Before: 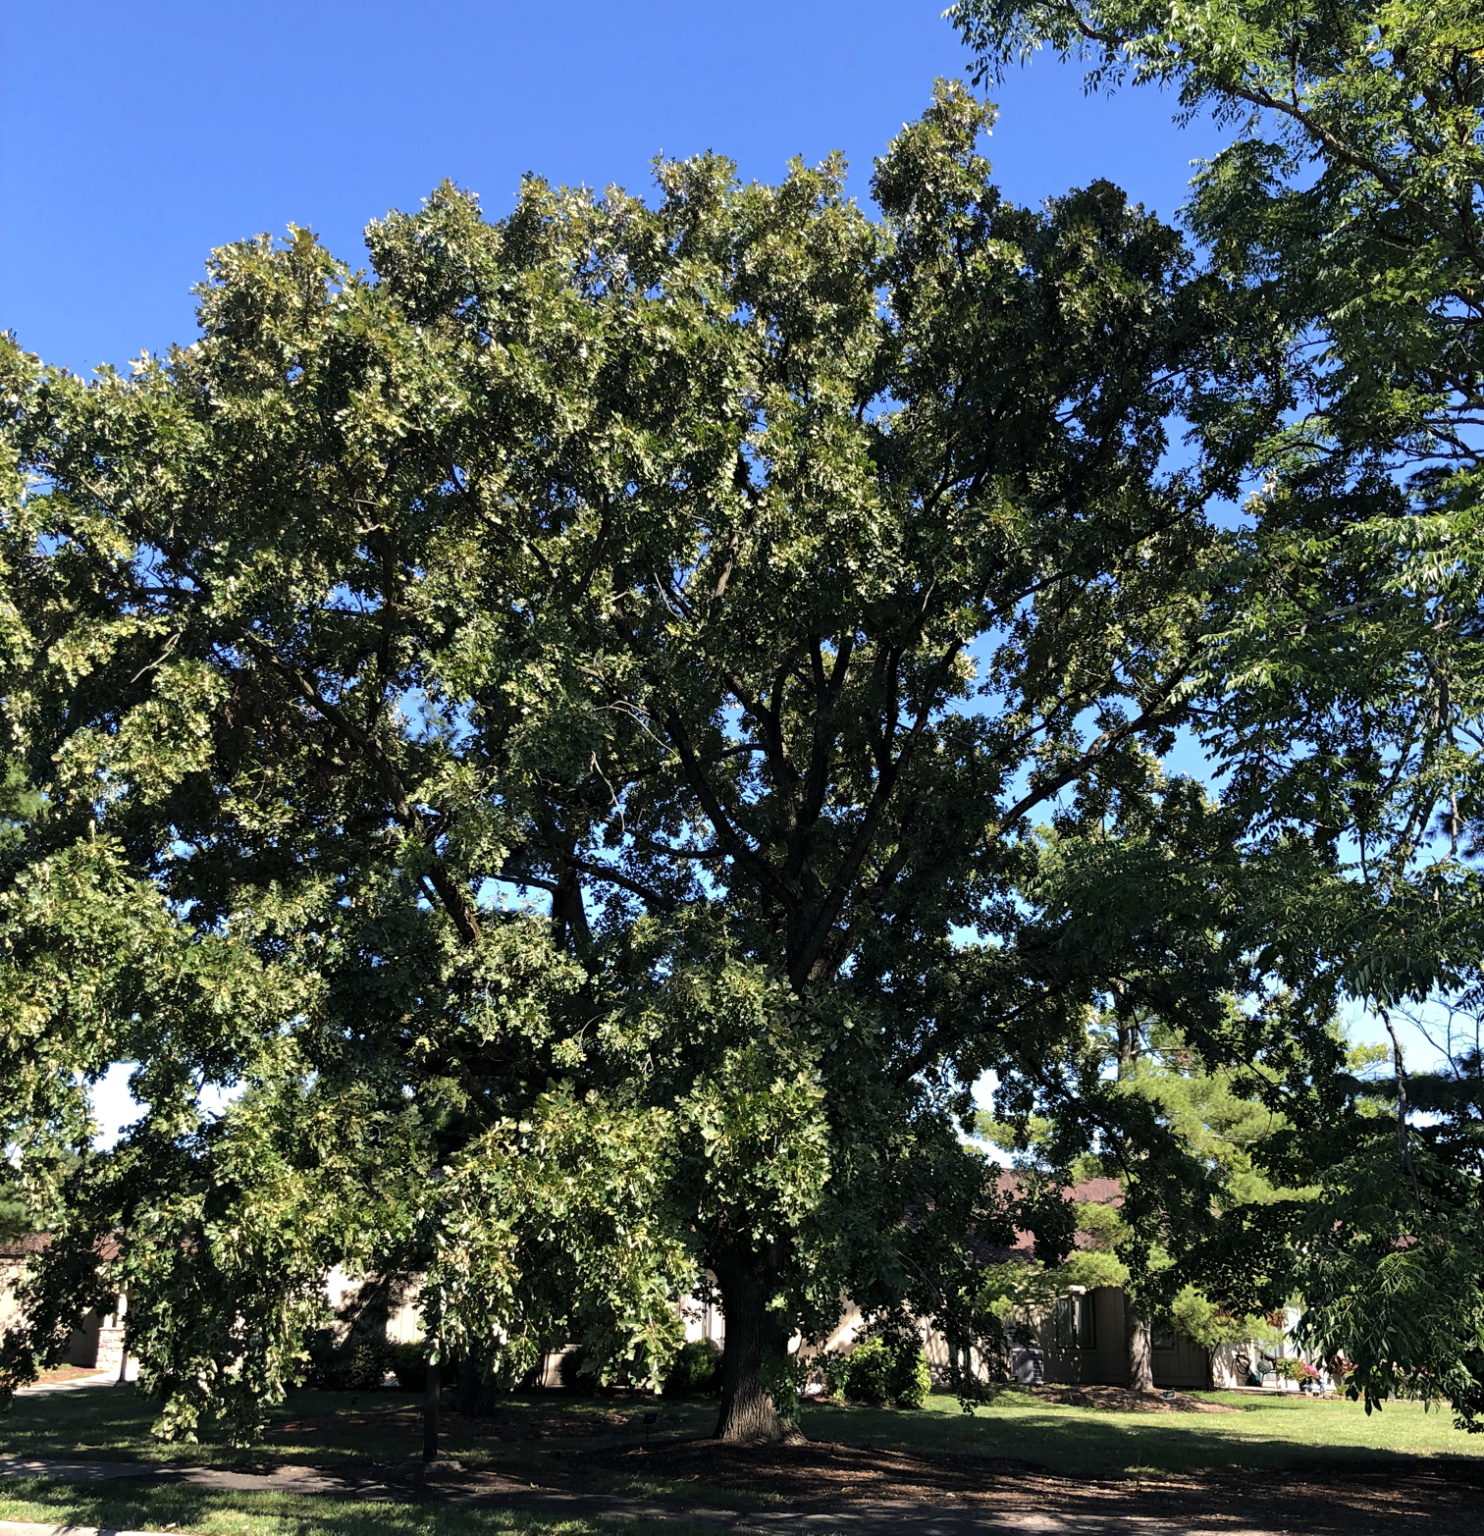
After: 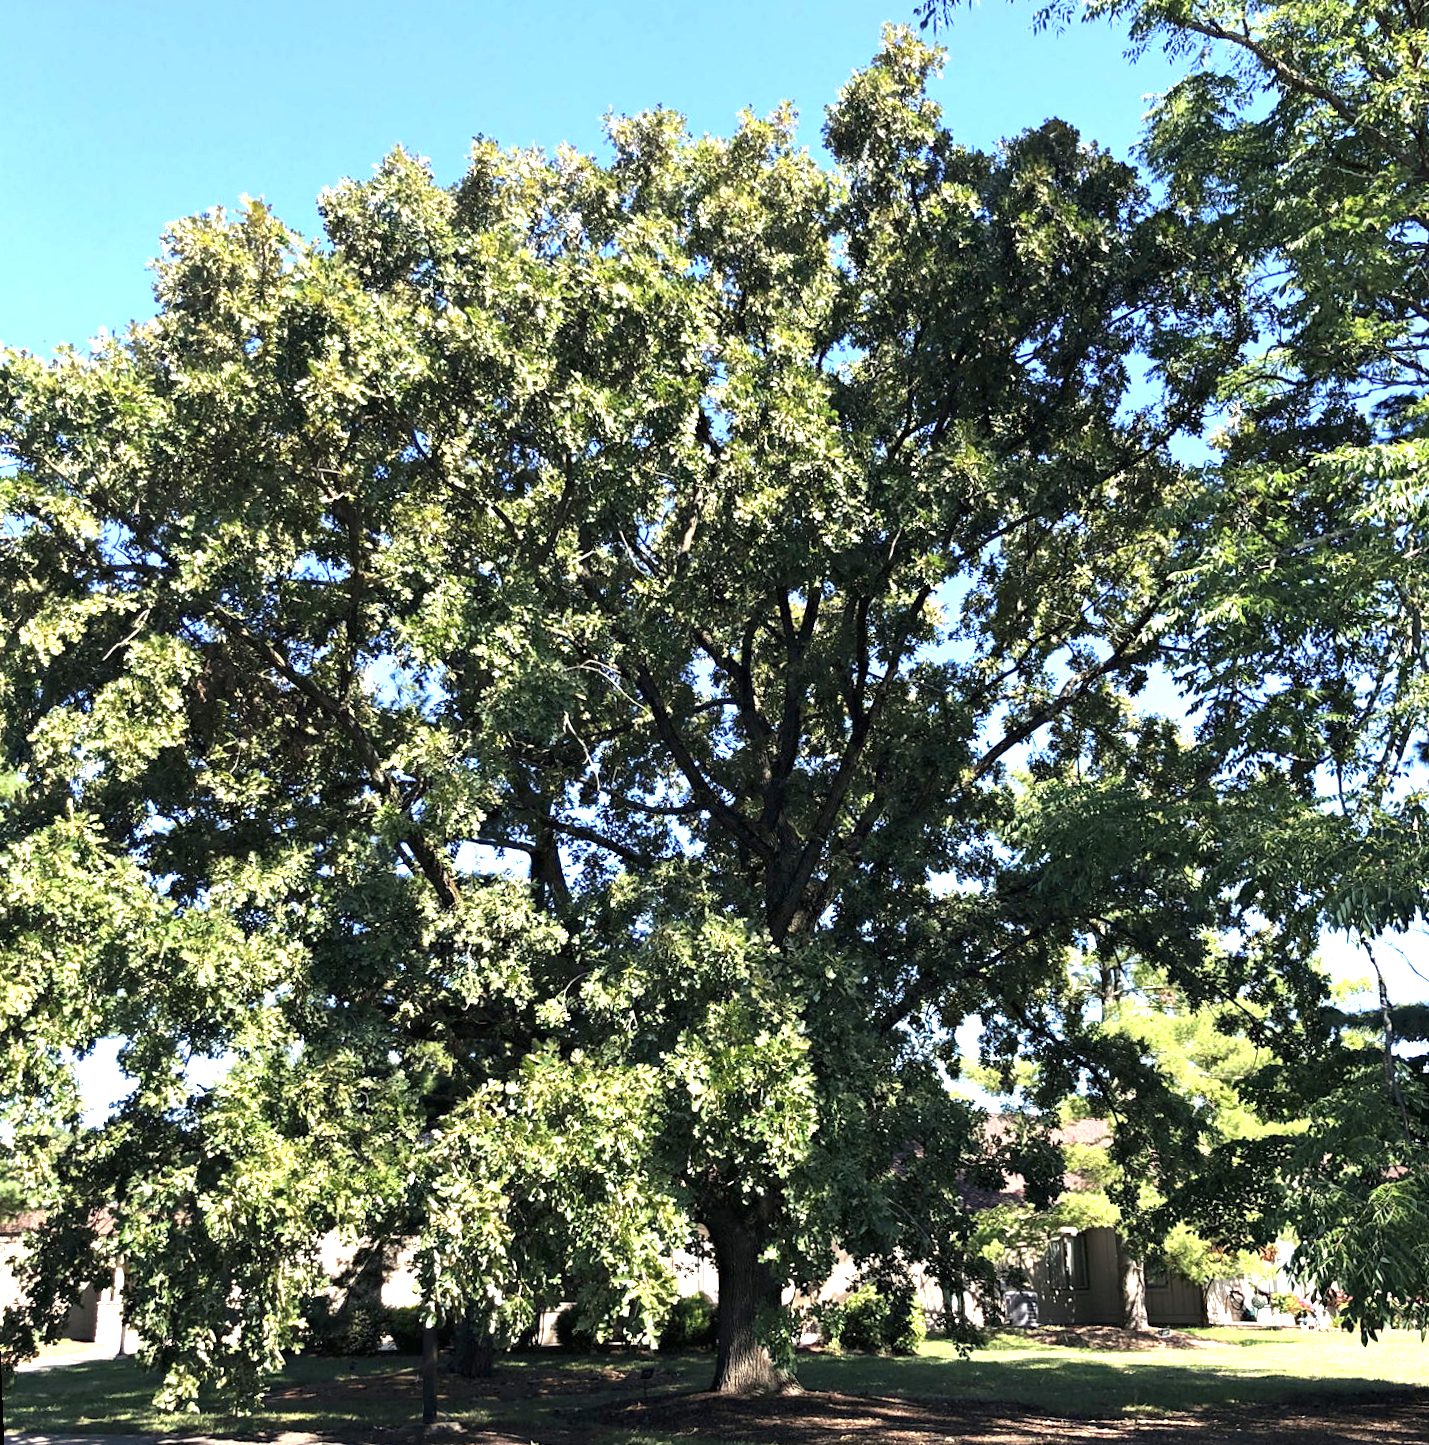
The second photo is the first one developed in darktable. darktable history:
exposure: black level correction 0, exposure 1.379 EV, compensate exposure bias true, compensate highlight preservation false
rotate and perspective: rotation -2.12°, lens shift (vertical) 0.009, lens shift (horizontal) -0.008, automatic cropping original format, crop left 0.036, crop right 0.964, crop top 0.05, crop bottom 0.959
